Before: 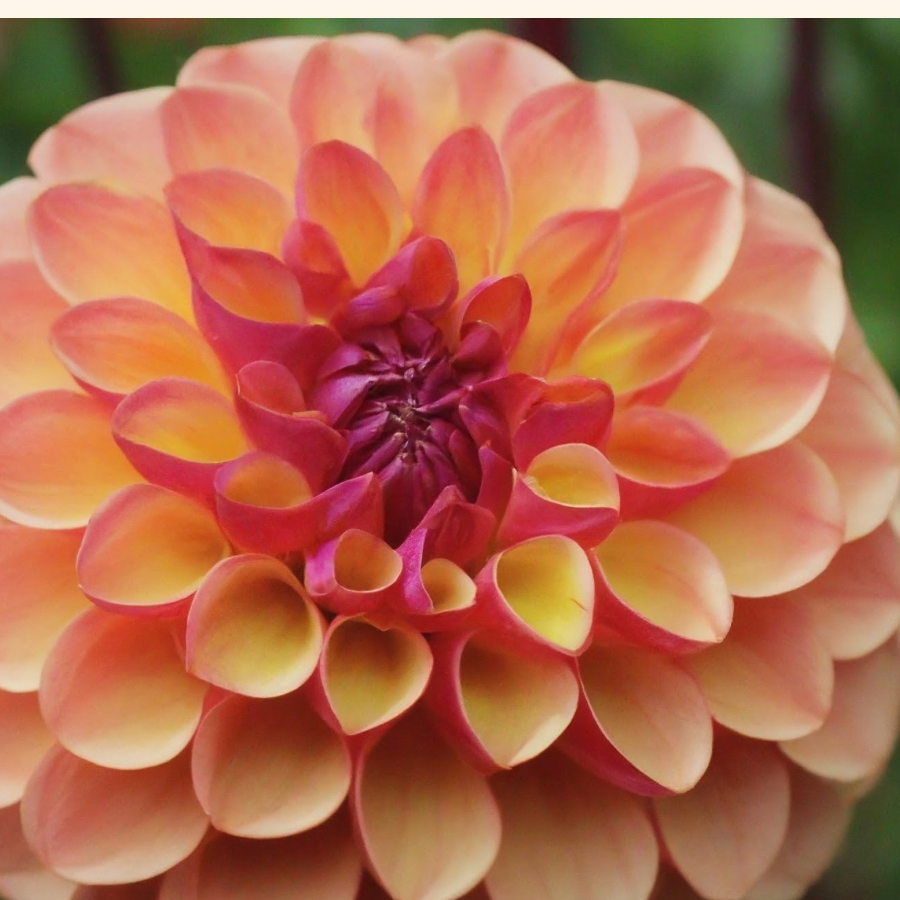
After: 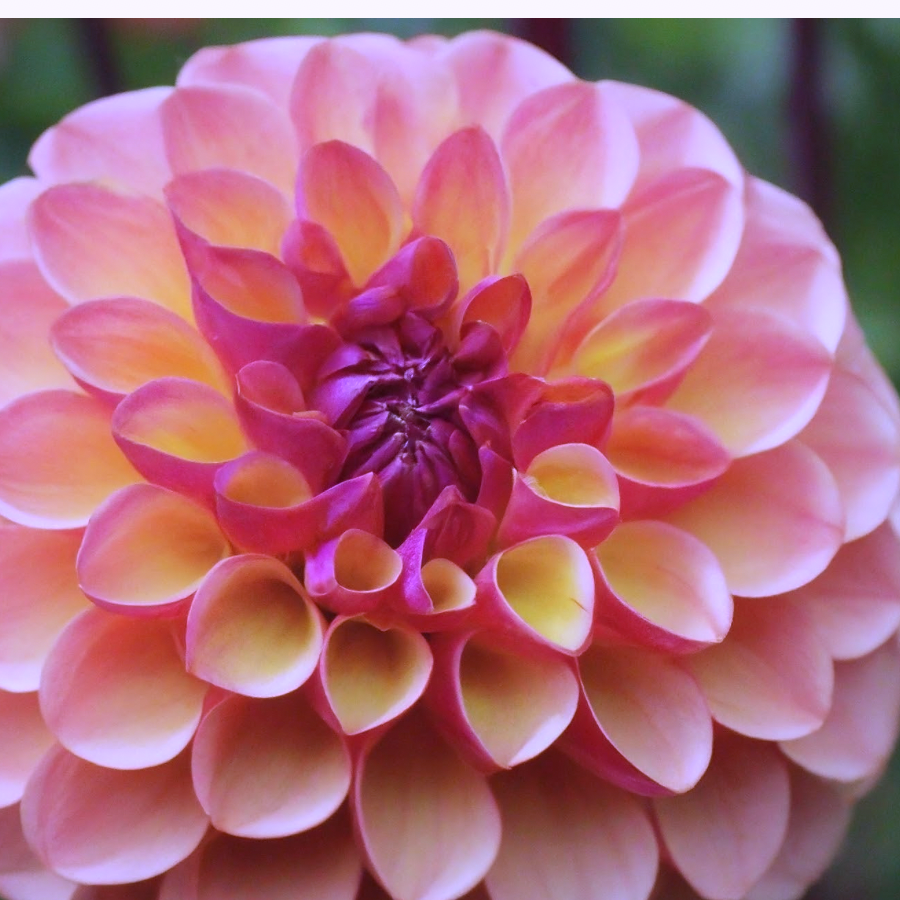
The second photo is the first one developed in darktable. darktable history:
color balance: input saturation 99%
white balance: red 0.98, blue 1.61
